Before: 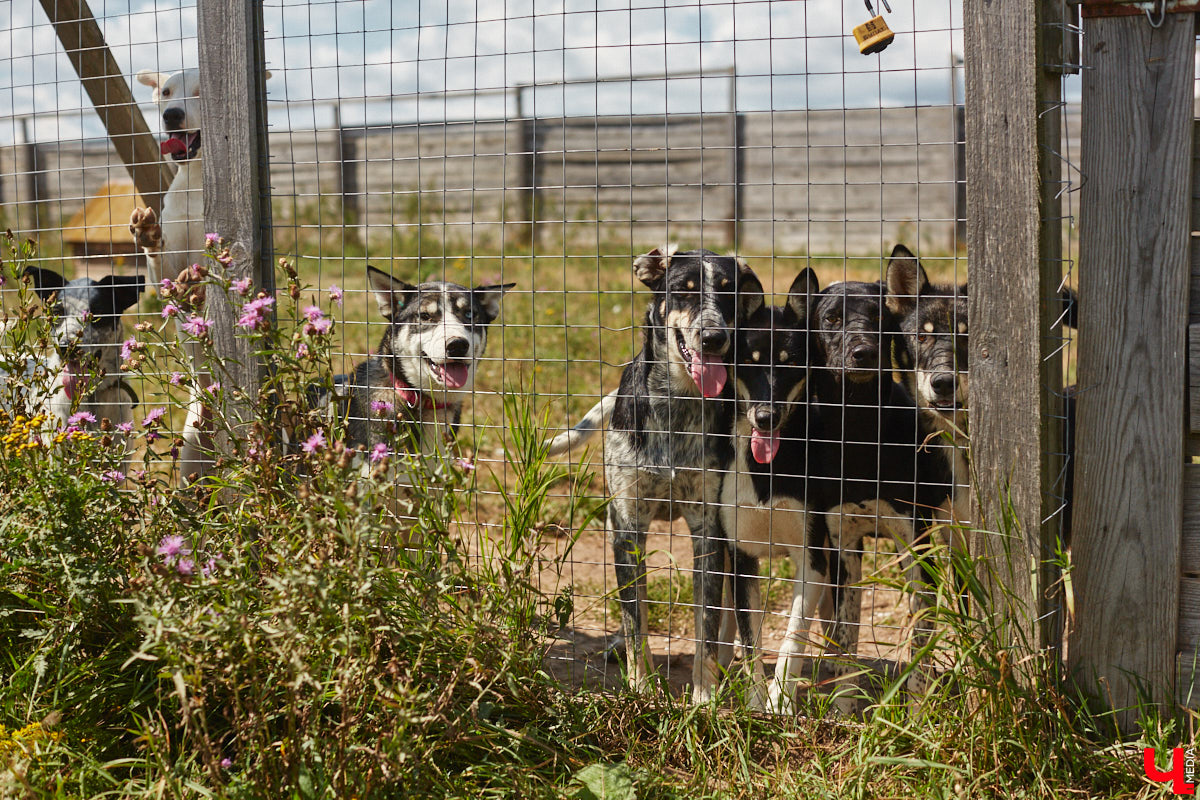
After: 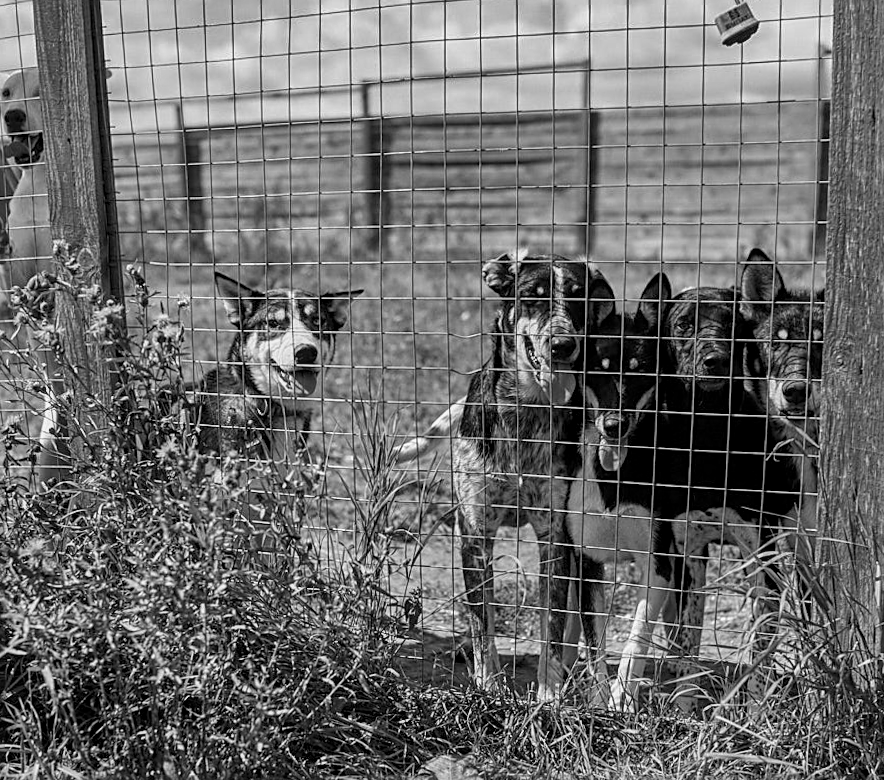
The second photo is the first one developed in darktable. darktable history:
white balance: red 1.004, blue 1.024
sharpen: on, module defaults
crop: left 9.88%, right 12.664%
local contrast: on, module defaults
shadows and highlights: radius 108.52, shadows 23.73, highlights -59.32, low approximation 0.01, soften with gaussian
rotate and perspective: rotation 0.074°, lens shift (vertical) 0.096, lens shift (horizontal) -0.041, crop left 0.043, crop right 0.952, crop top 0.024, crop bottom 0.979
monochrome: a -74.22, b 78.2
